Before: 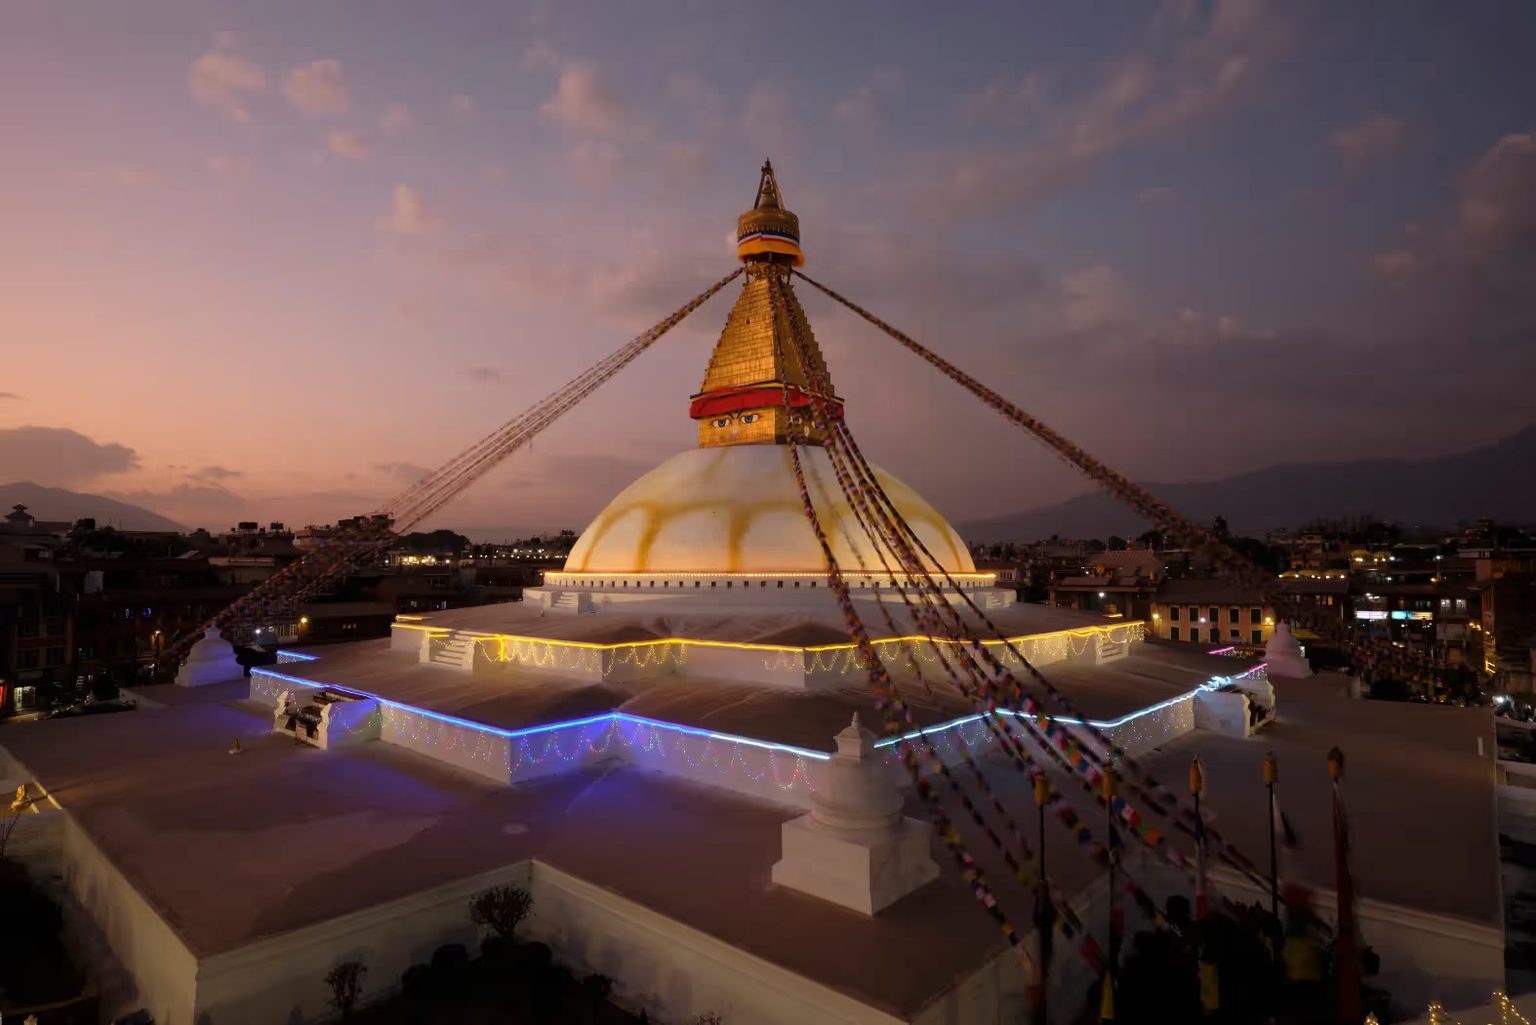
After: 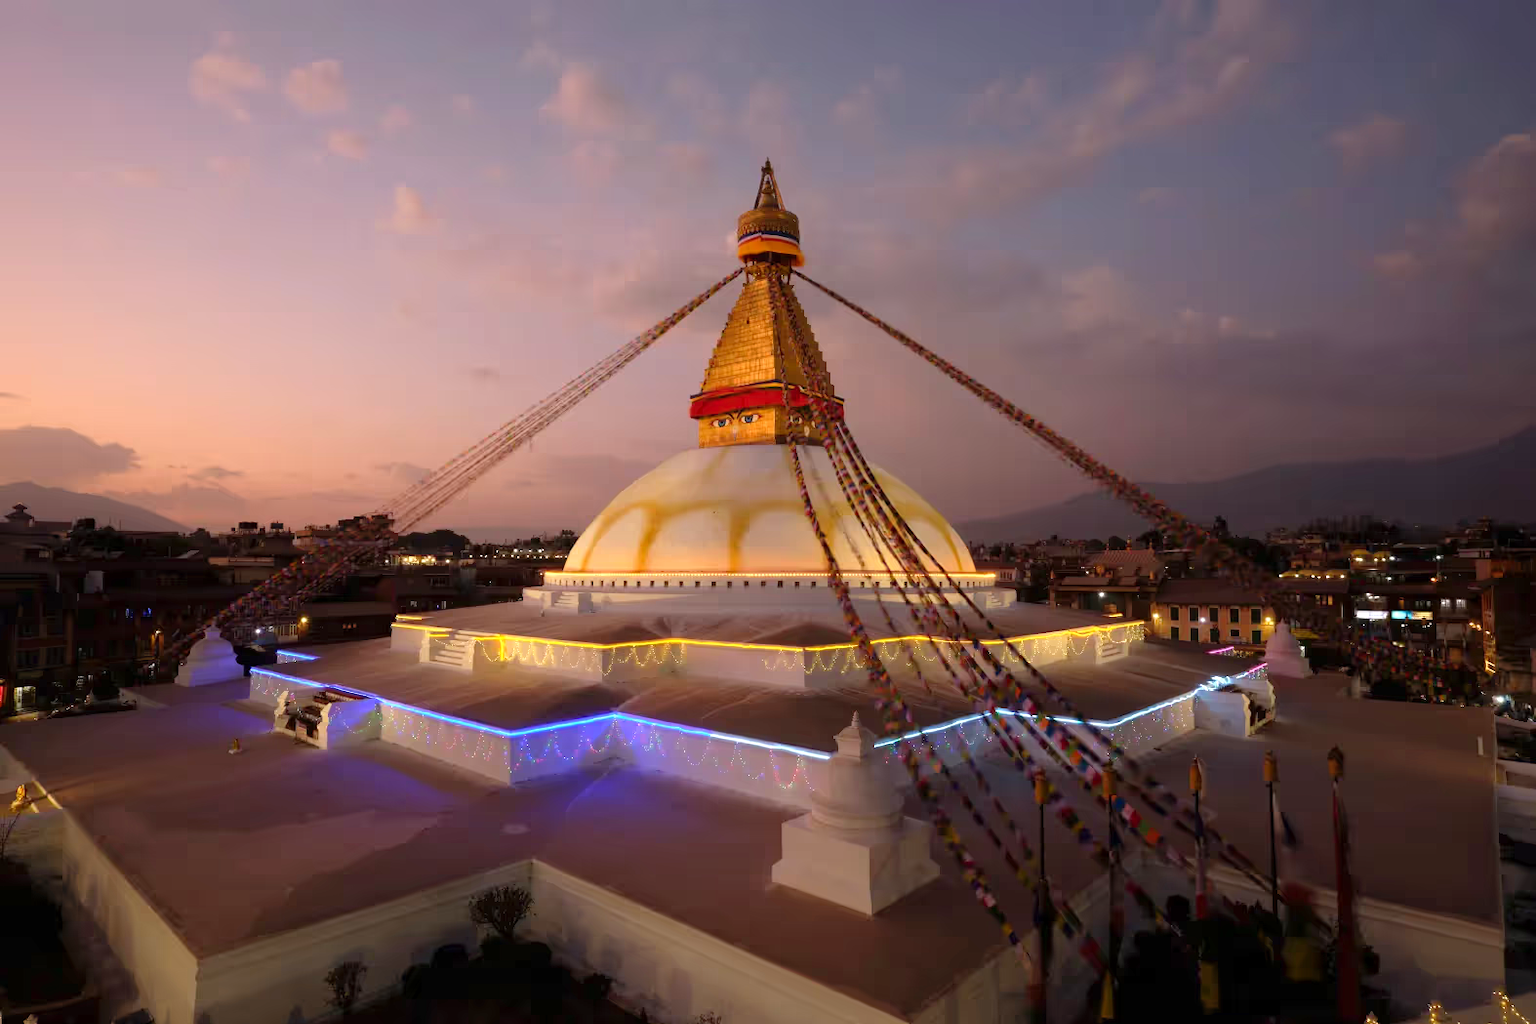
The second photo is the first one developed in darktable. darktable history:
levels: levels [0, 0.435, 0.917]
